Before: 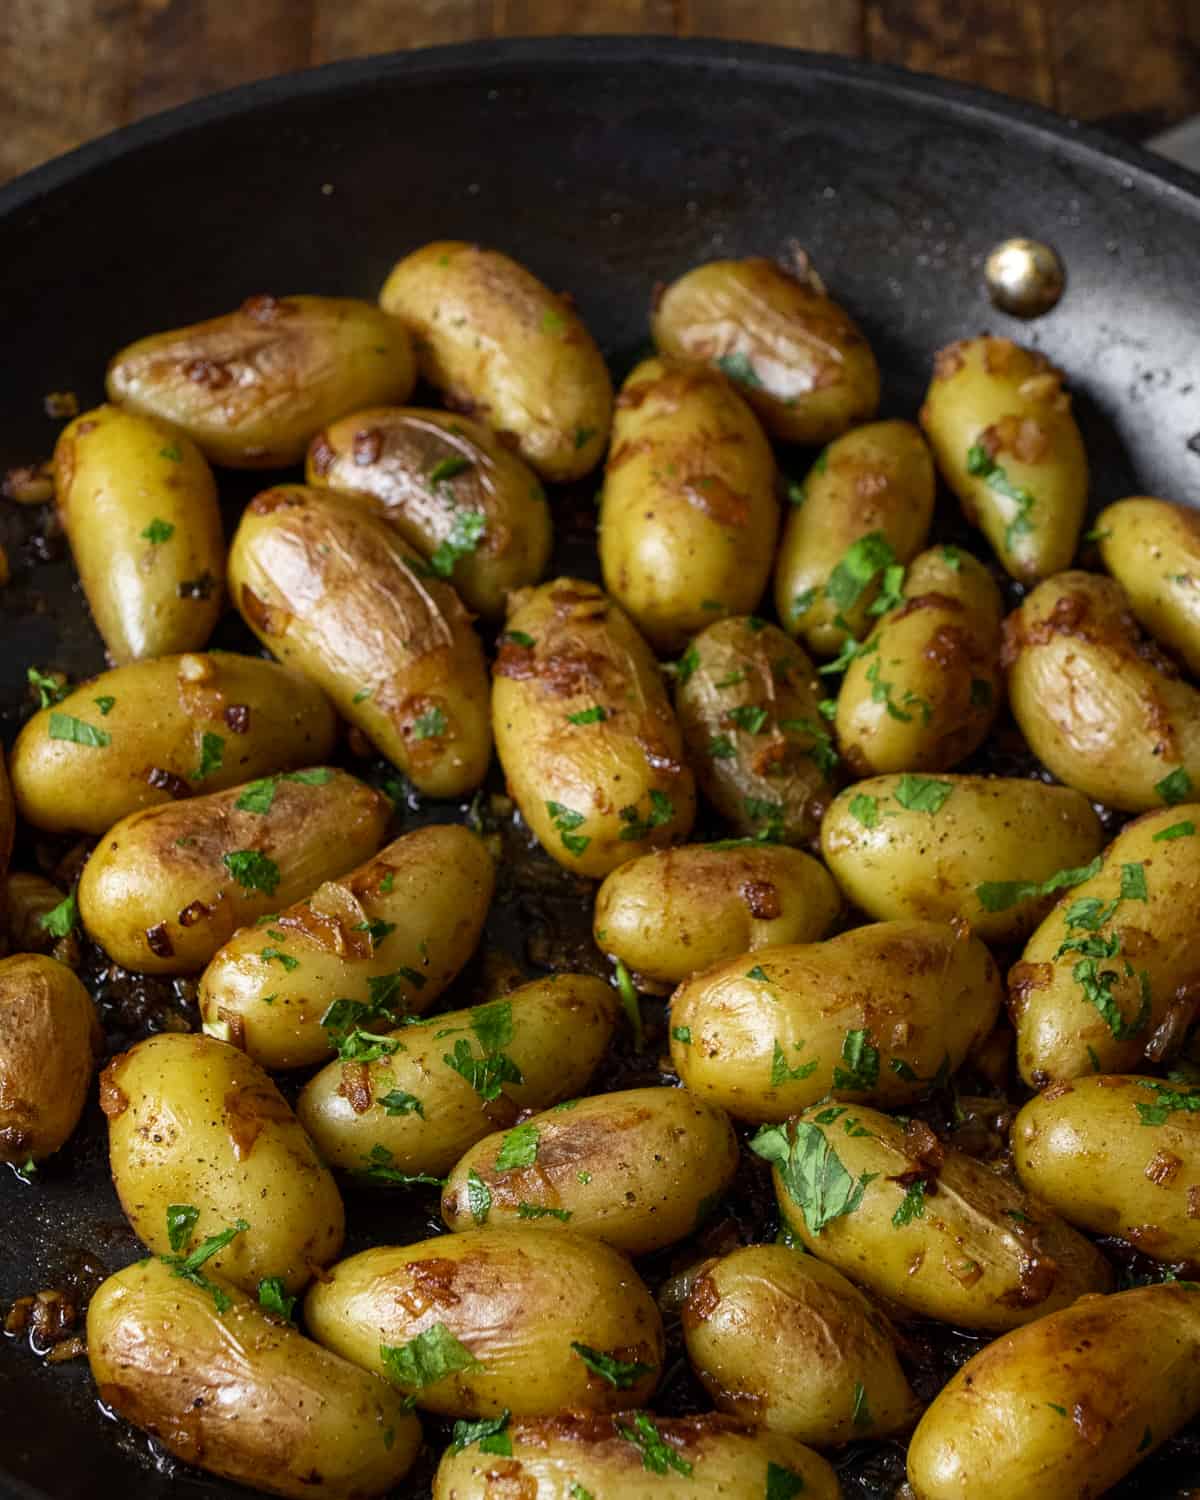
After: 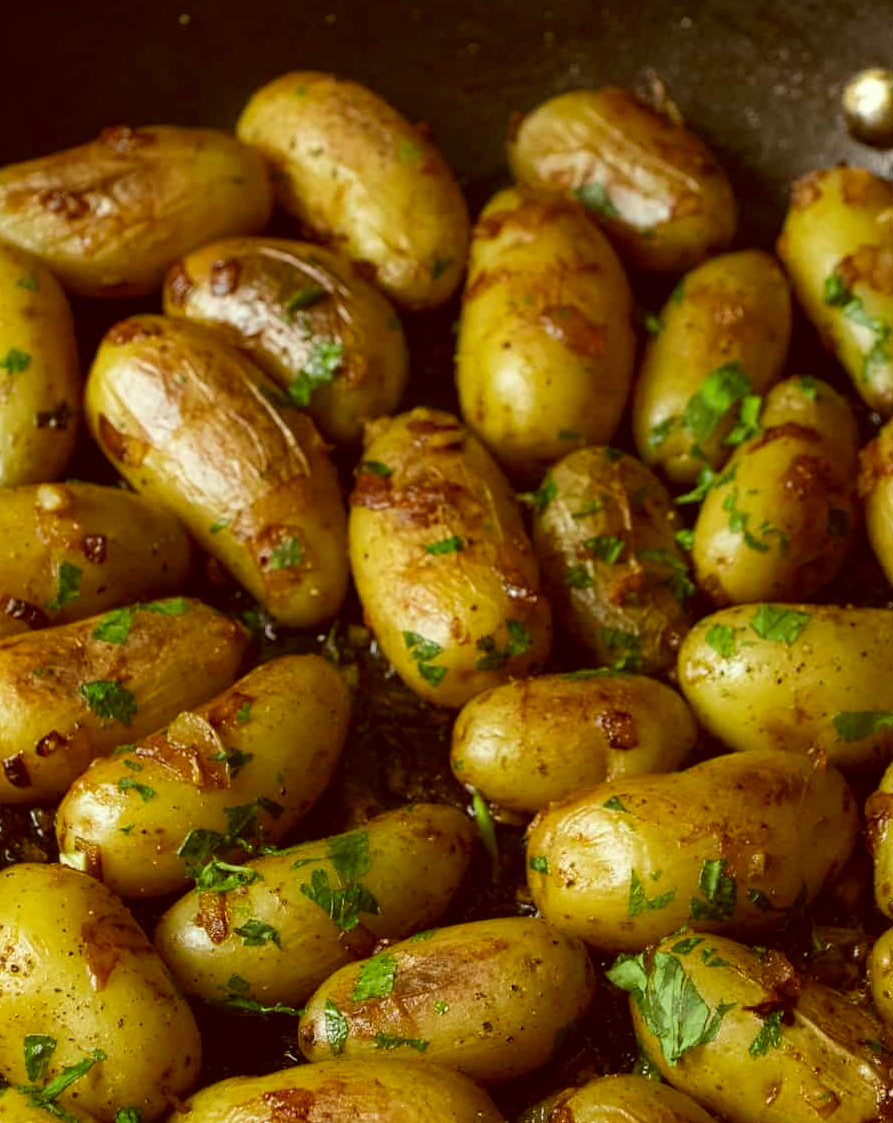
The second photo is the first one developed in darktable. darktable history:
color correction: highlights a* -5.36, highlights b* 9.8, shadows a* 9.4, shadows b* 24.97
exposure: compensate highlight preservation false
crop and rotate: left 11.924%, top 11.381%, right 13.613%, bottom 13.746%
